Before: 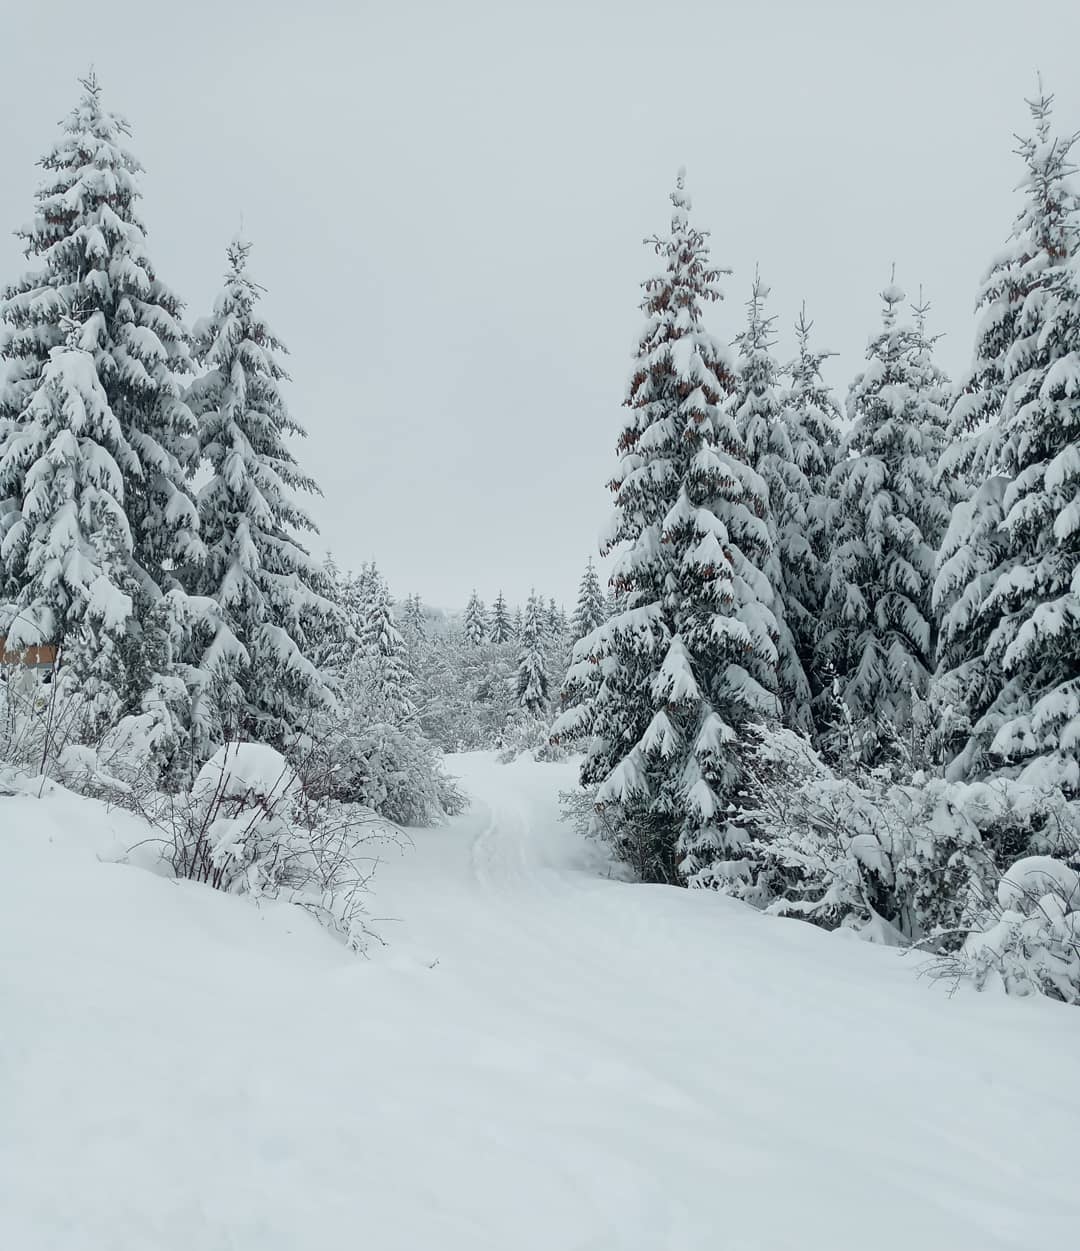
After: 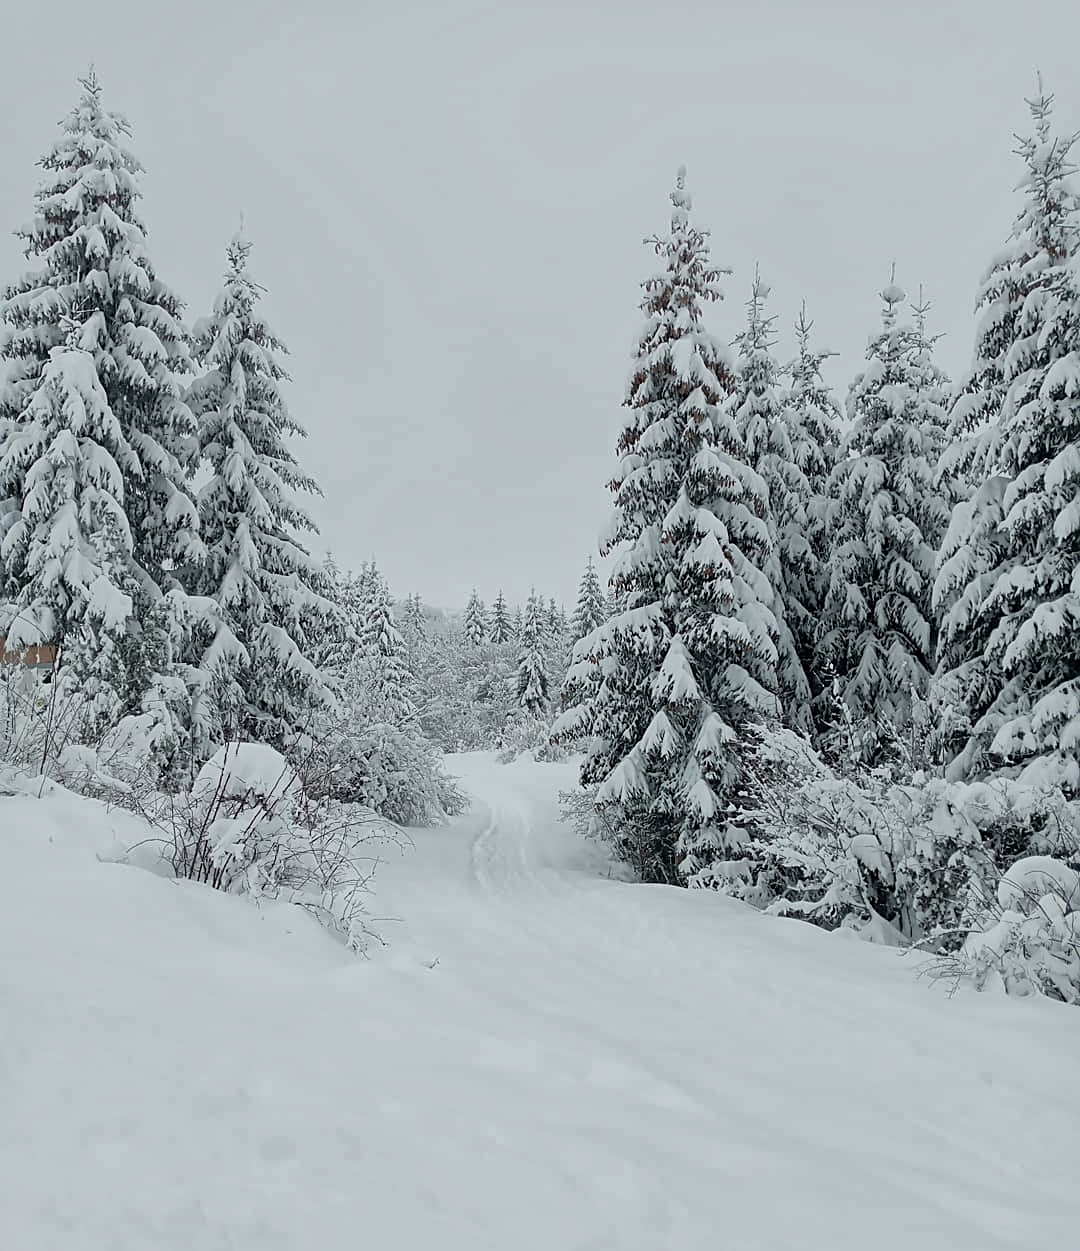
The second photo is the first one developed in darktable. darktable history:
sharpen: on, module defaults
color balance rgb: perceptual saturation grading › global saturation 20%, global vibrance 10%
contrast brightness saturation: contrast 0.1, saturation -0.36
levels: levels [0, 0.474, 0.947]
global tonemap: drago (1, 100), detail 1
